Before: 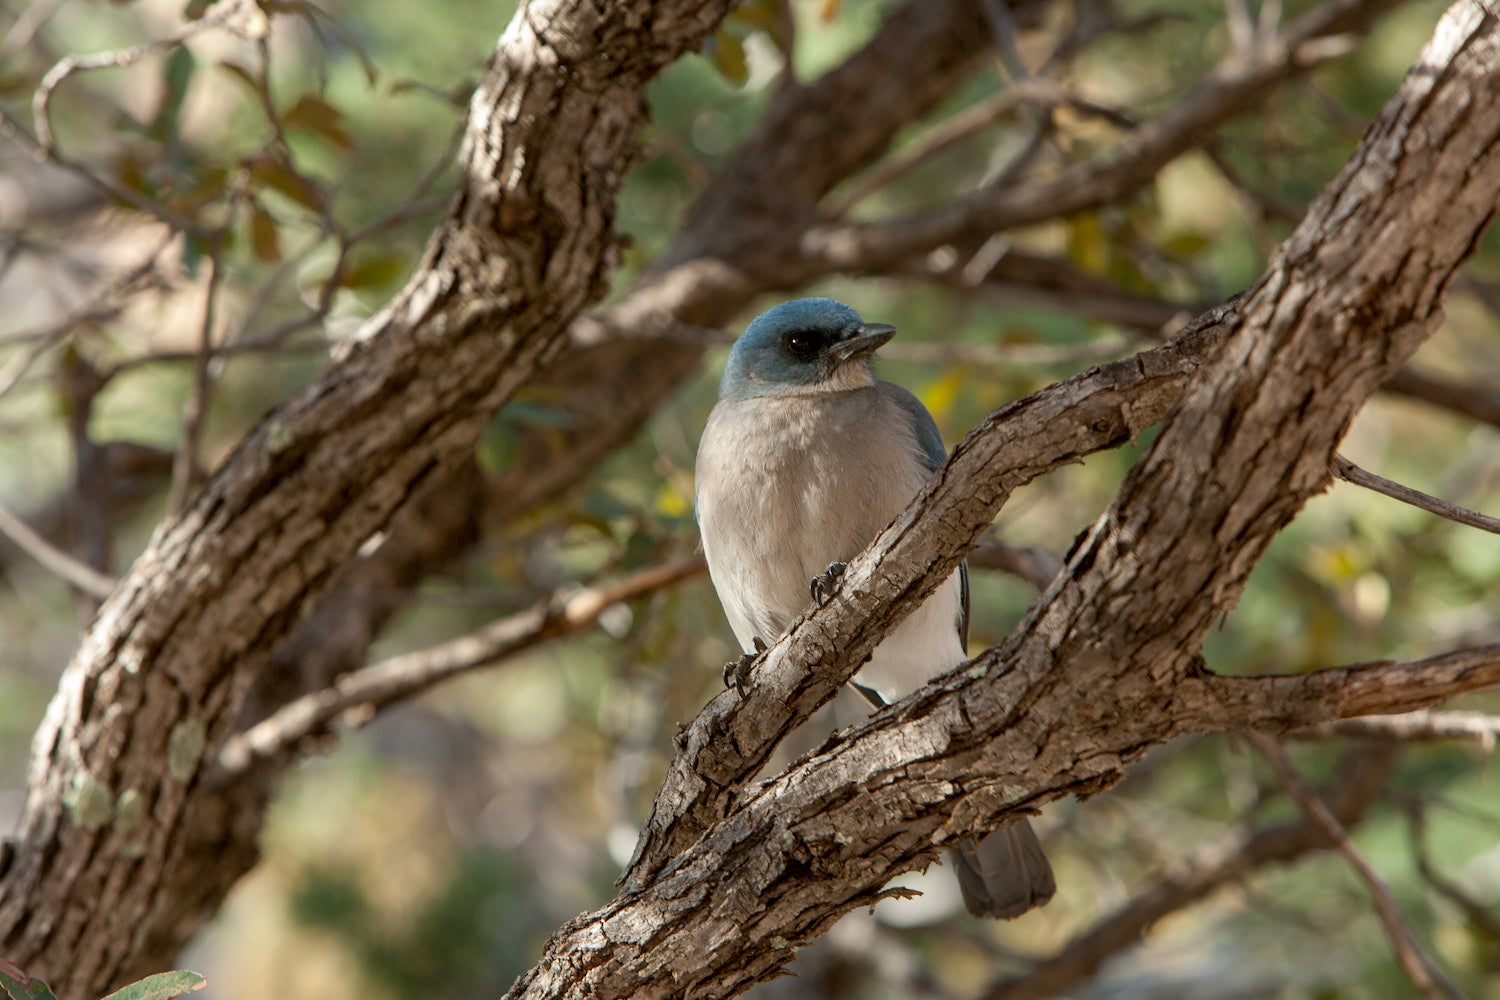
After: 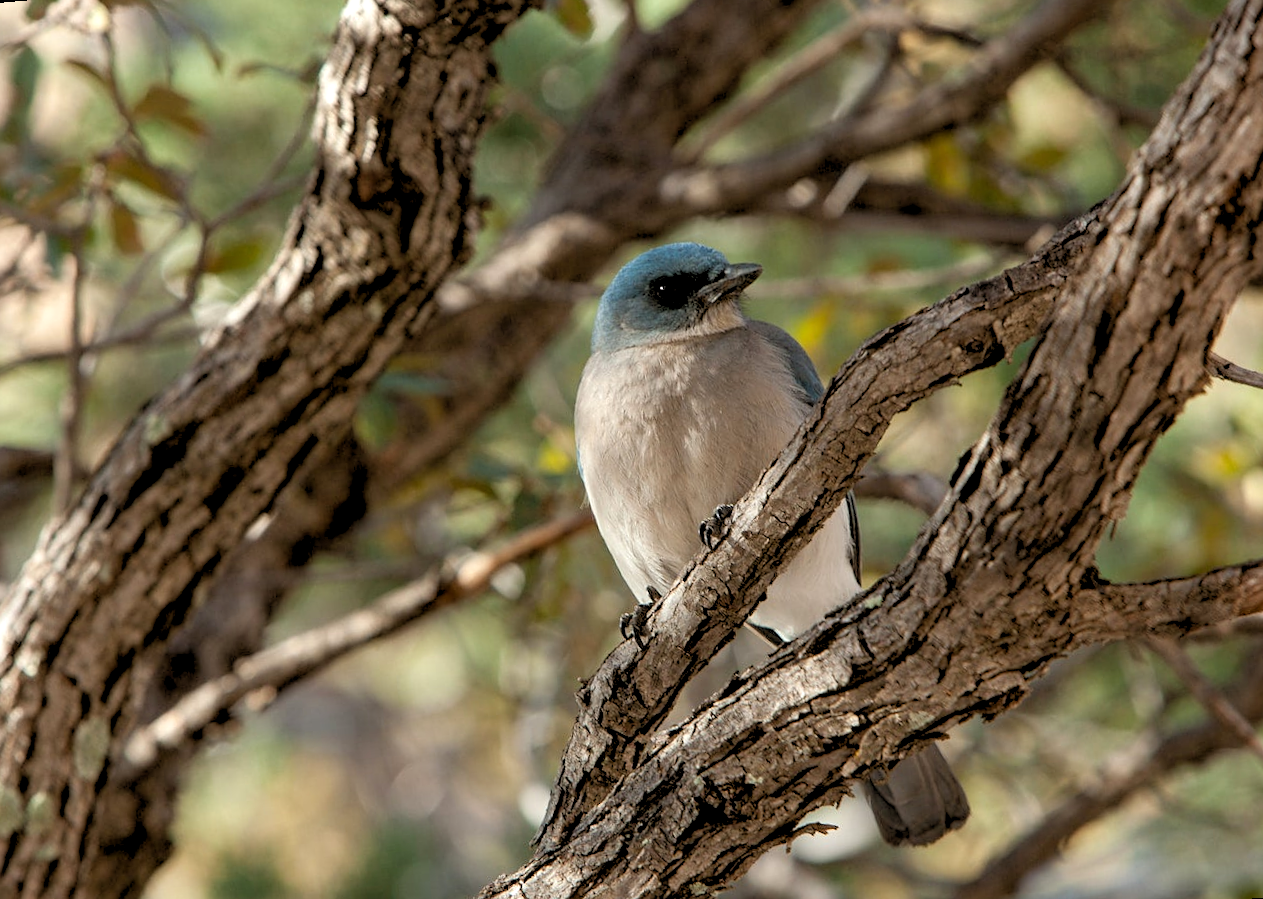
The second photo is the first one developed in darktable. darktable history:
rotate and perspective: rotation -4.98°, automatic cropping off
crop and rotate: left 10.071%, top 10.071%, right 10.02%, bottom 10.02%
sharpen: amount 0.2
rgb levels: levels [[0.013, 0.434, 0.89], [0, 0.5, 1], [0, 0.5, 1]]
